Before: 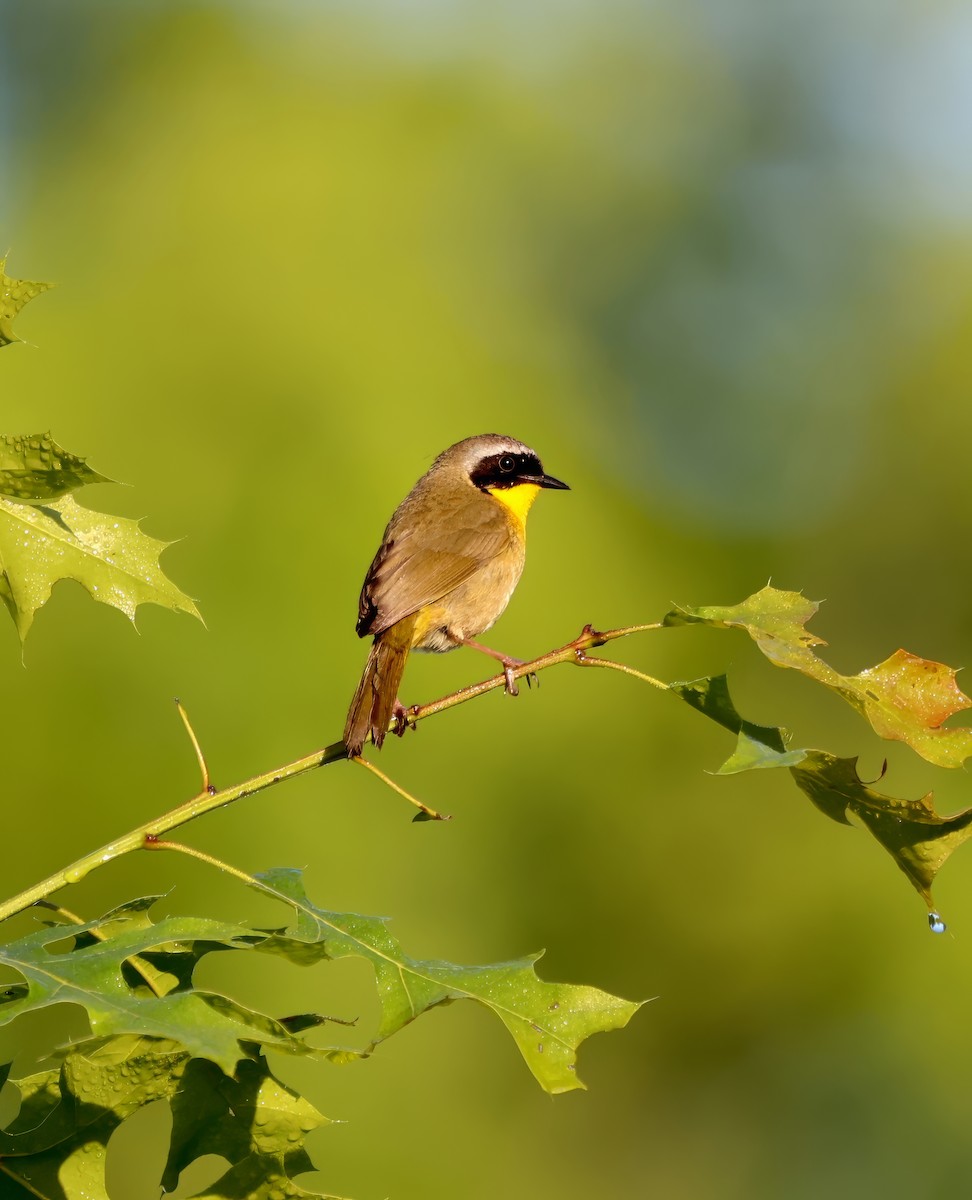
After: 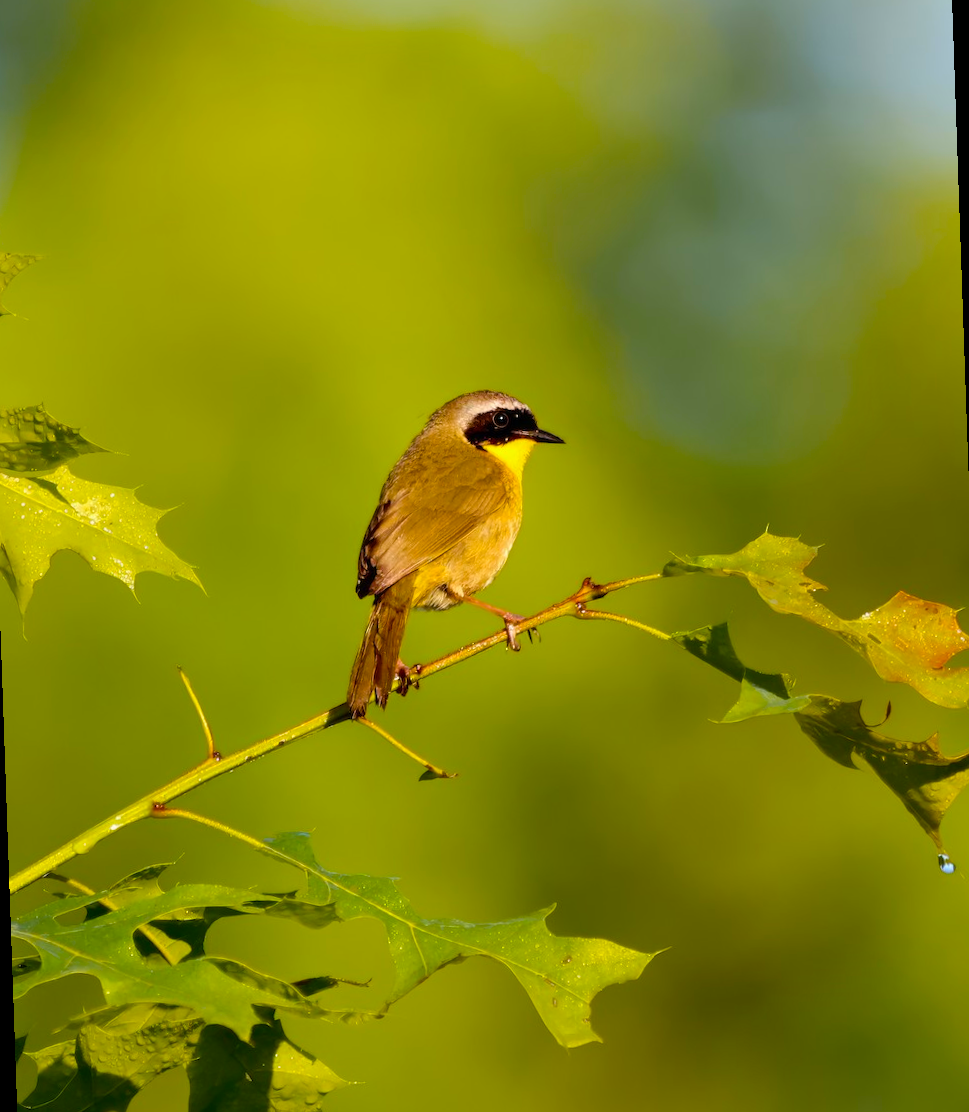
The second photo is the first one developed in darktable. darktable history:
rotate and perspective: rotation -2°, crop left 0.022, crop right 0.978, crop top 0.049, crop bottom 0.951
color balance rgb: perceptual saturation grading › global saturation 30%, global vibrance 20%
